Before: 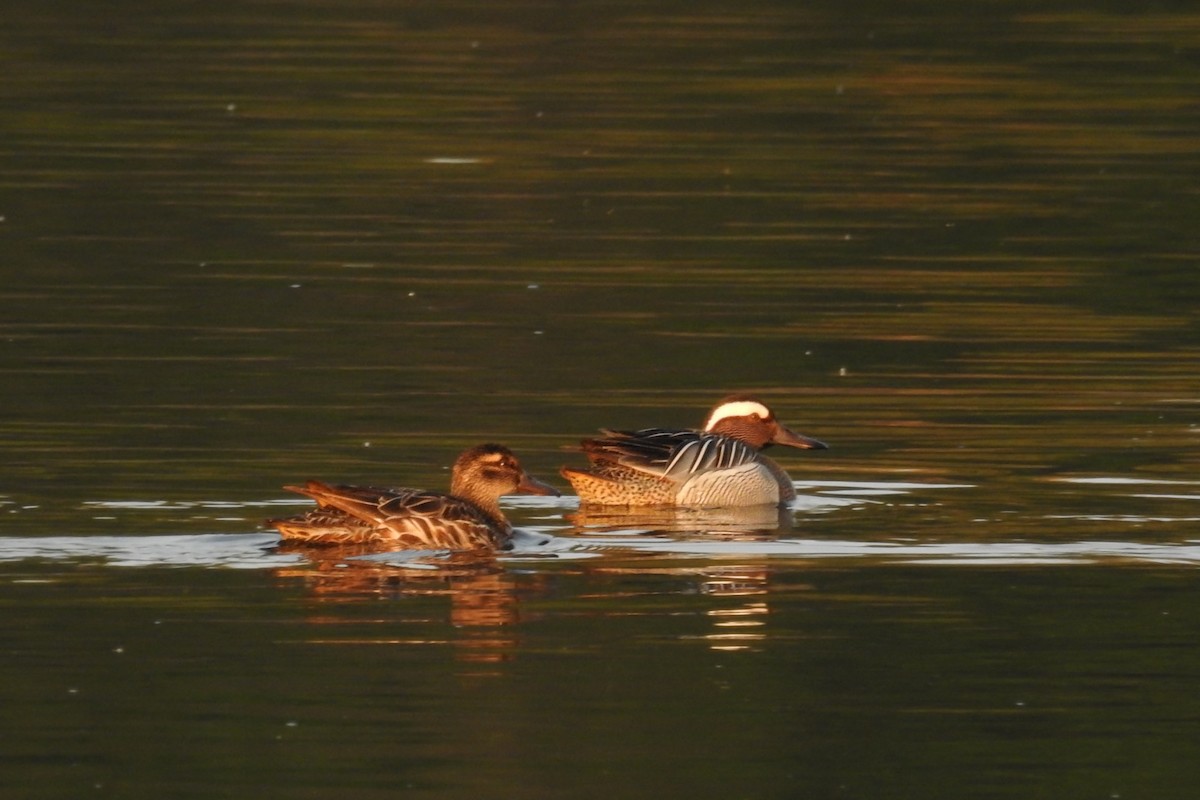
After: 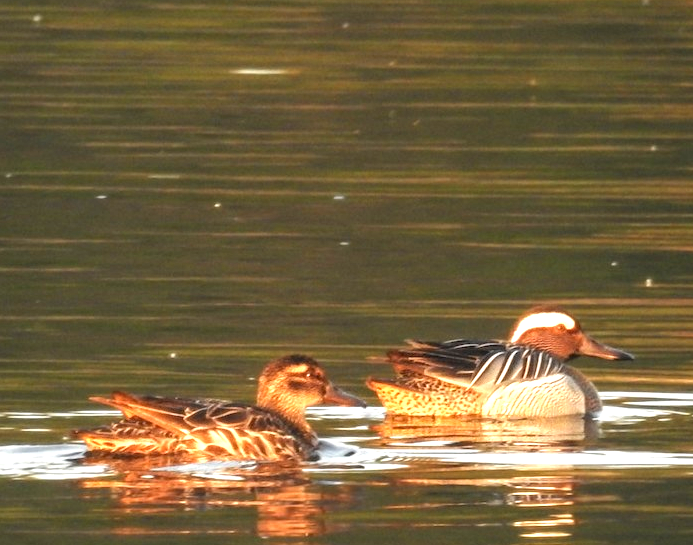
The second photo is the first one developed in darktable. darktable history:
exposure: black level correction 0, exposure 1.388 EV, compensate exposure bias true, compensate highlight preservation false
crop: left 16.202%, top 11.208%, right 26.045%, bottom 20.557%
local contrast: on, module defaults
